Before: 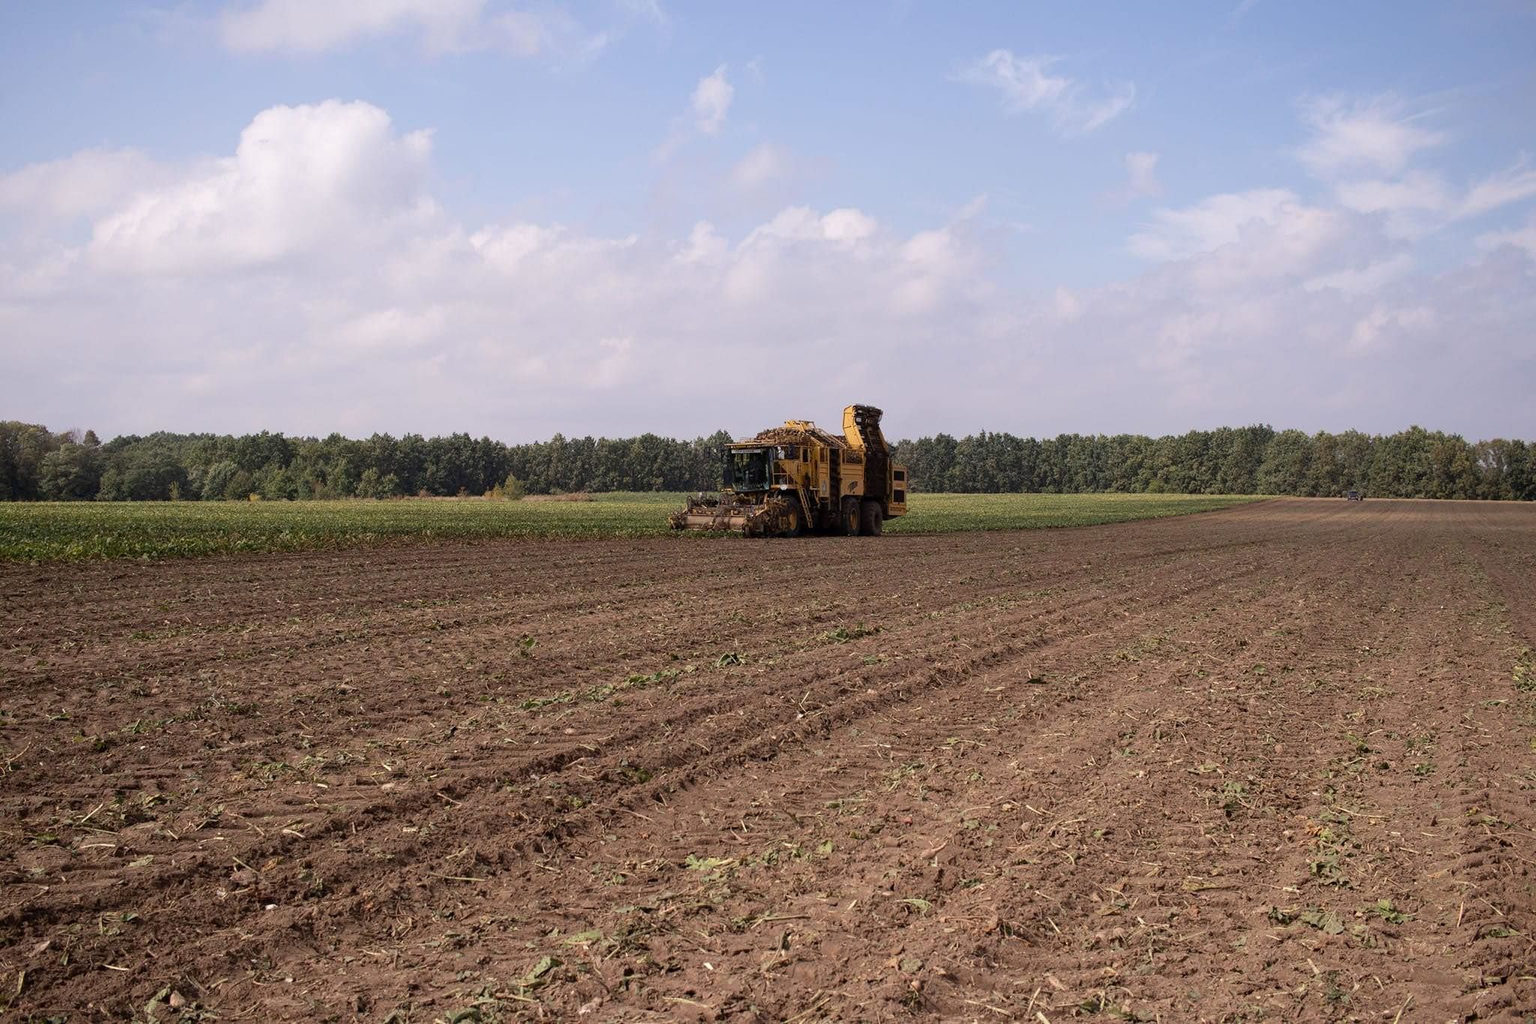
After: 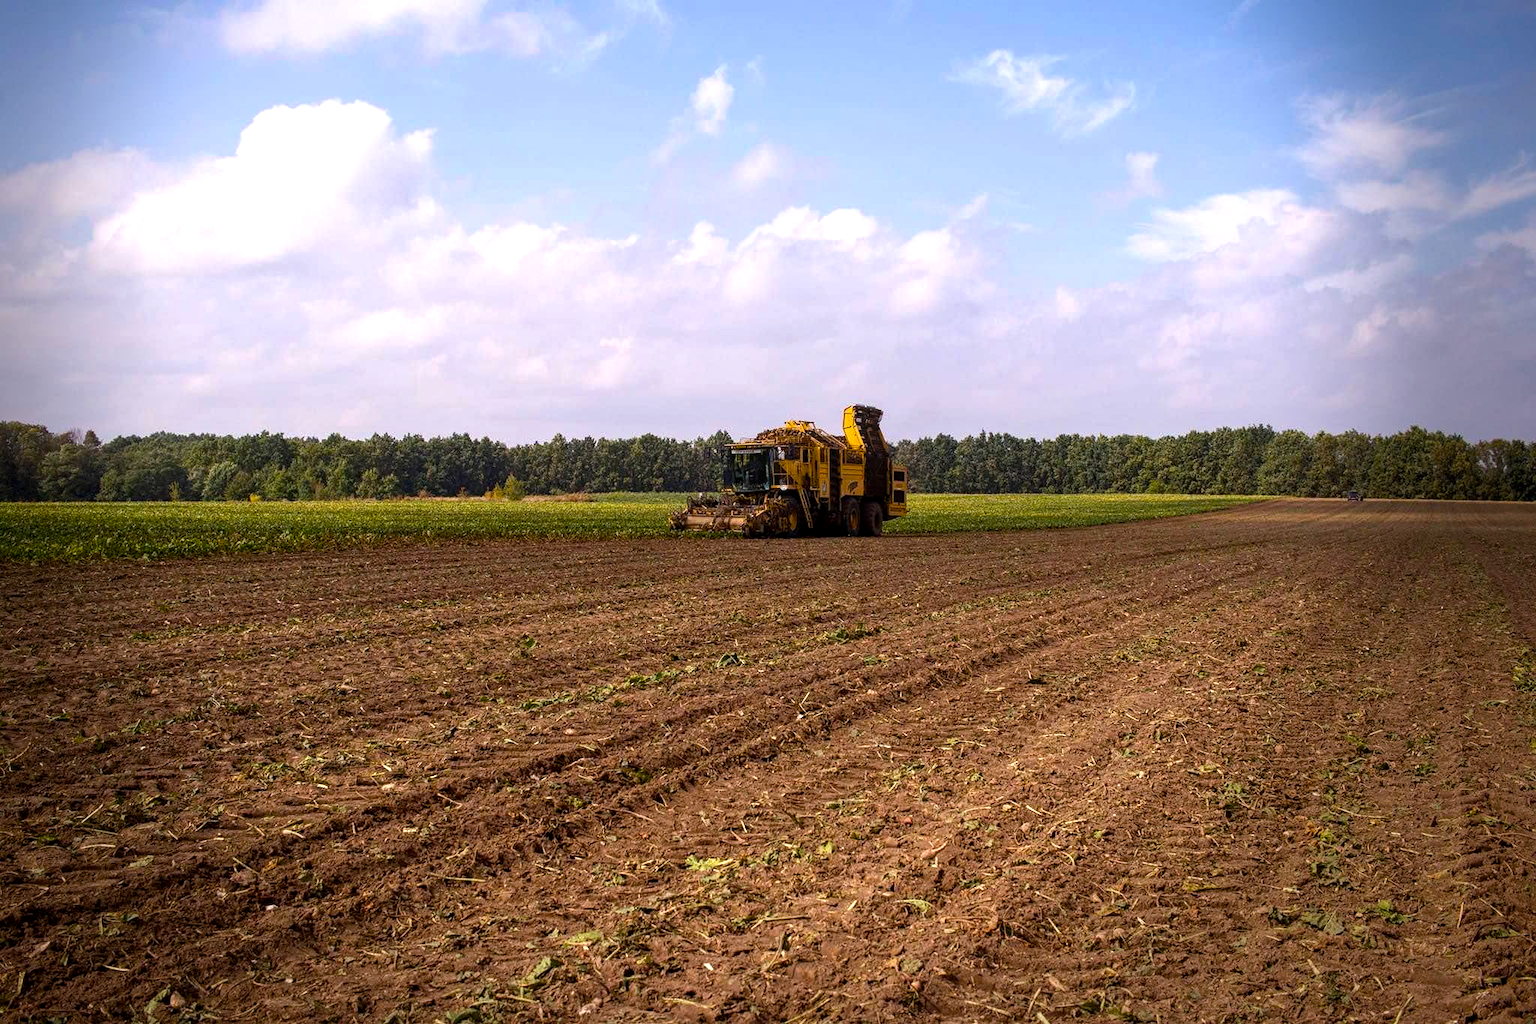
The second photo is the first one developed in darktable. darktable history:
color balance rgb: linear chroma grading › global chroma 9%, perceptual saturation grading › global saturation 36%, perceptual saturation grading › shadows 35%, perceptual brilliance grading › global brilliance 15%, perceptual brilliance grading › shadows -35%, global vibrance 15%
vignetting: fall-off start 68.33%, fall-off radius 30%, saturation 0.042, center (-0.066, -0.311), width/height ratio 0.992, shape 0.85, dithering 8-bit output
local contrast: detail 130%
